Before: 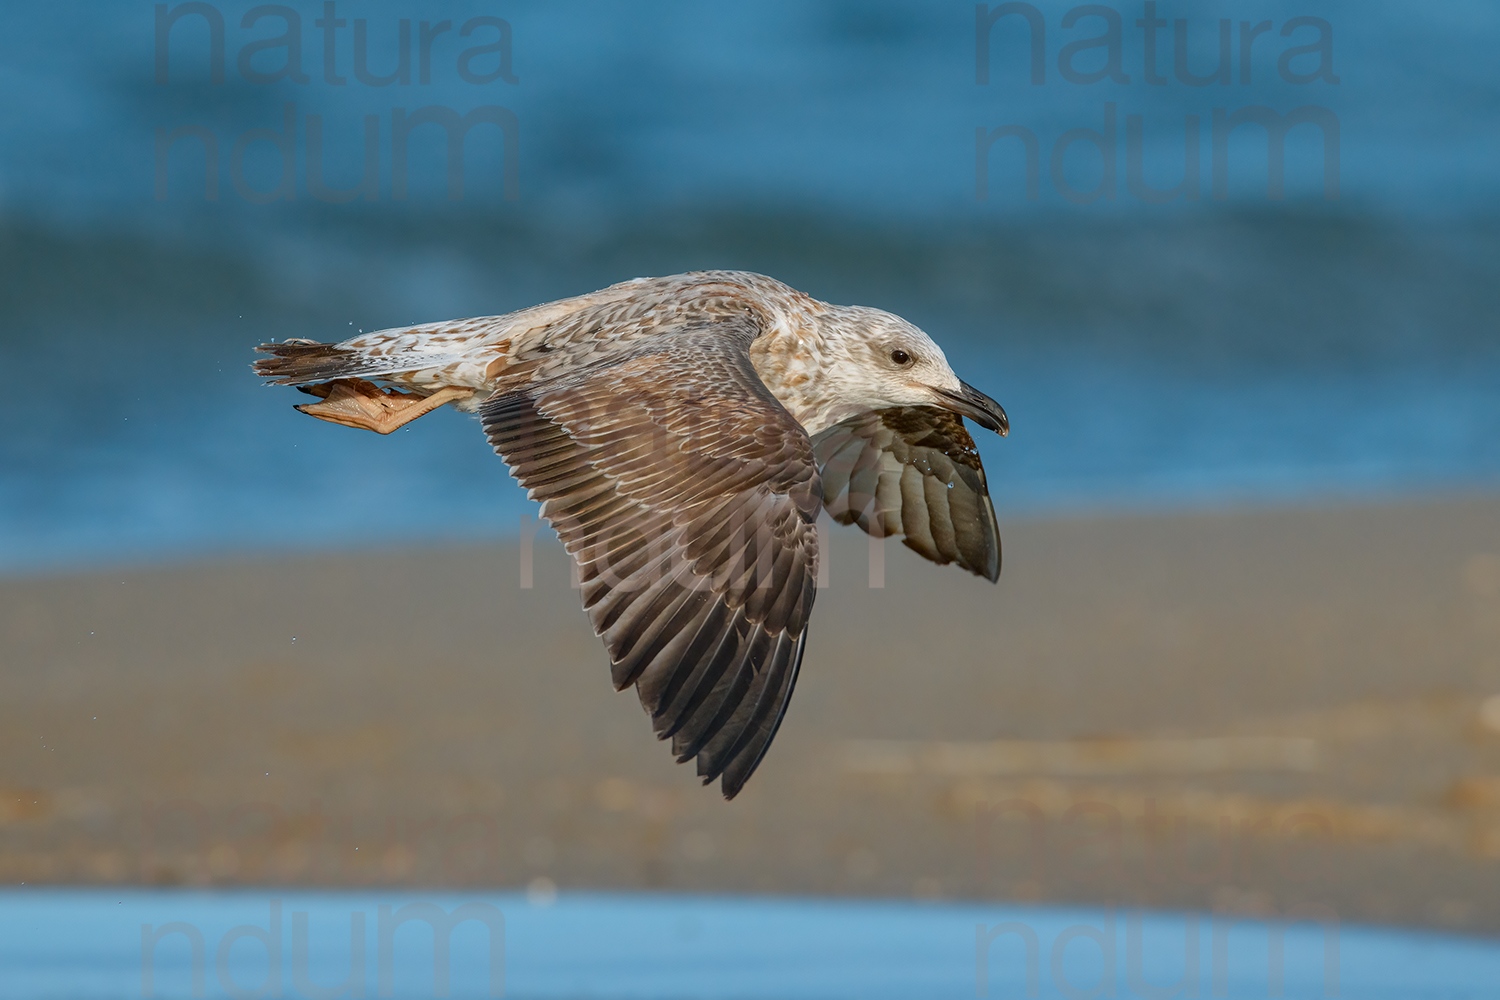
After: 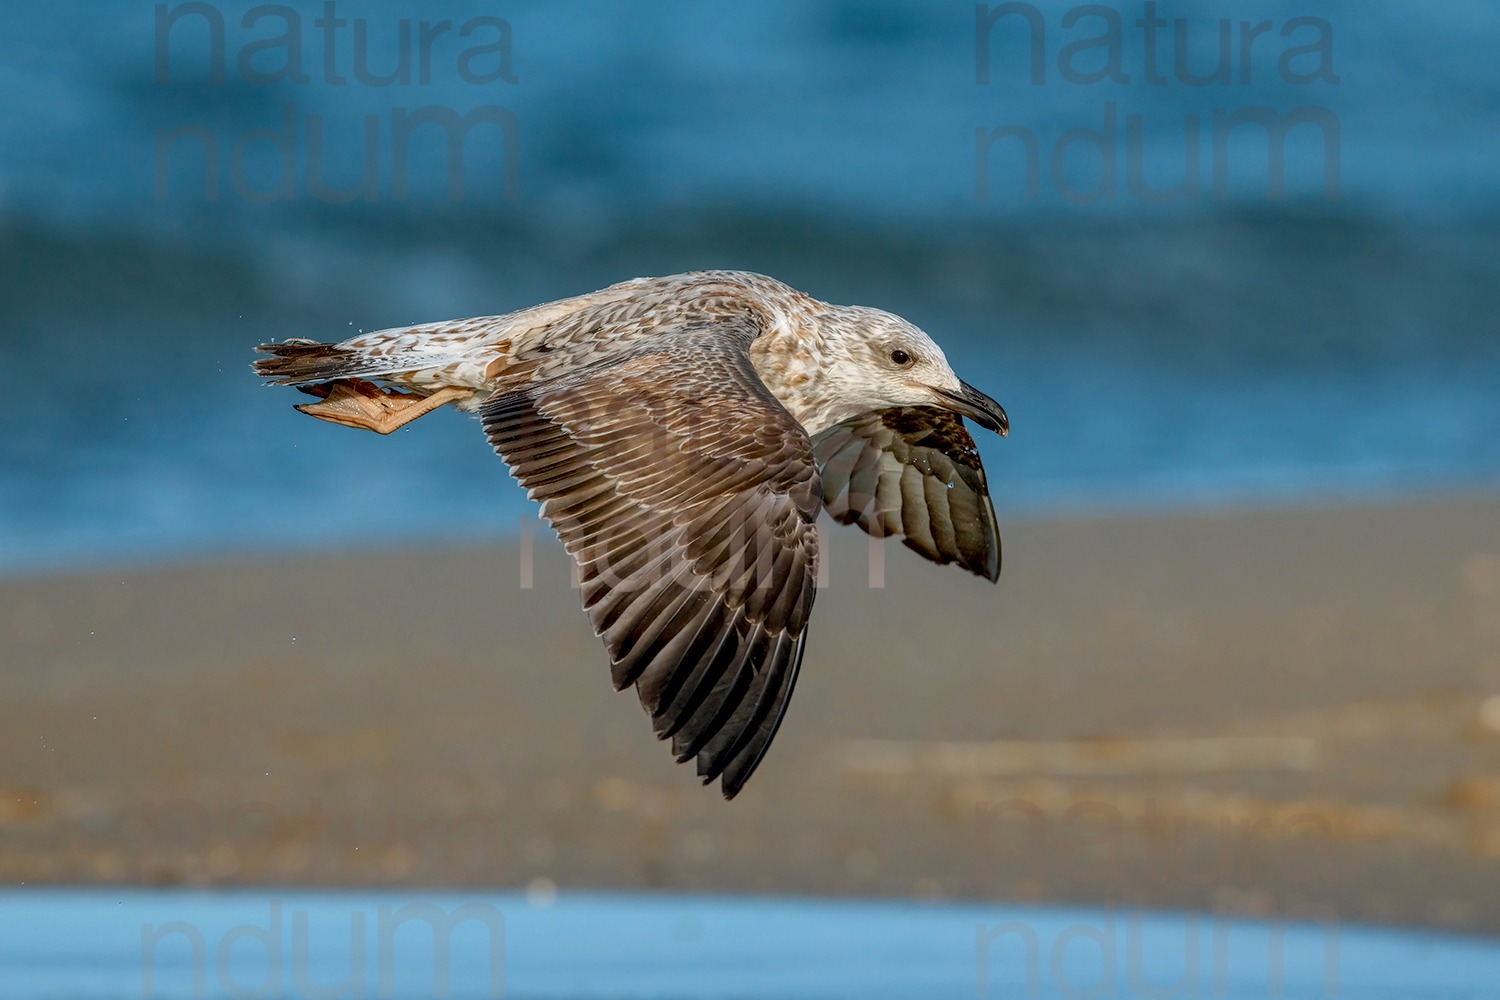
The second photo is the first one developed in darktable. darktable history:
local contrast: on, module defaults
exposure: black level correction 0.011, compensate highlight preservation false
